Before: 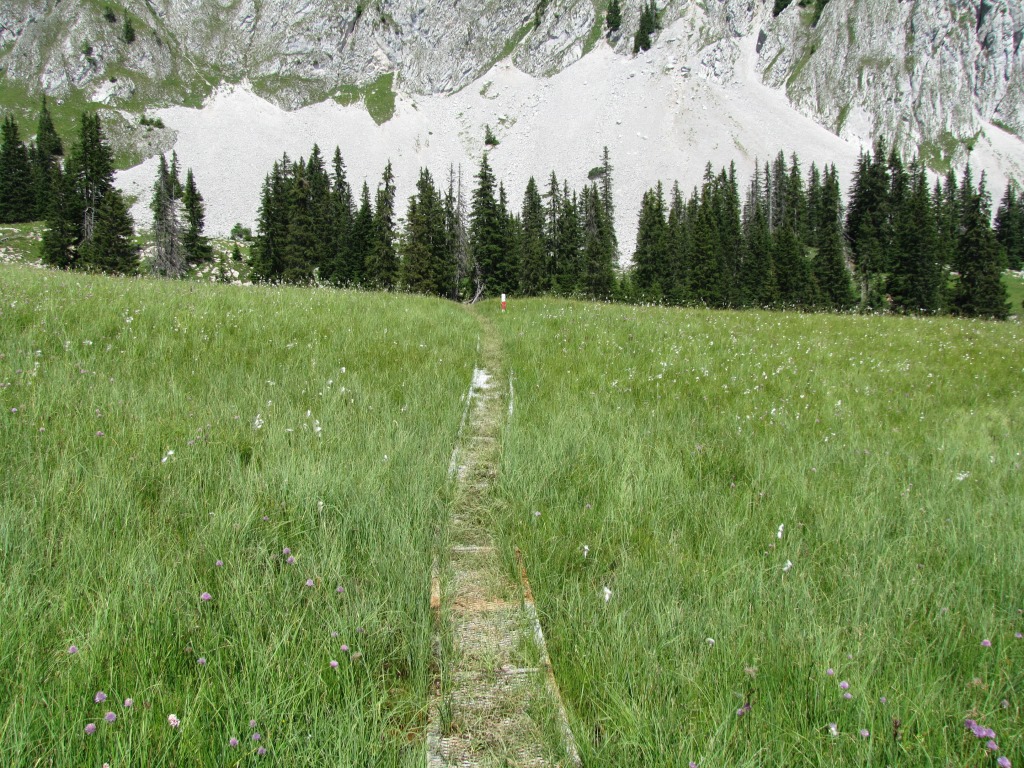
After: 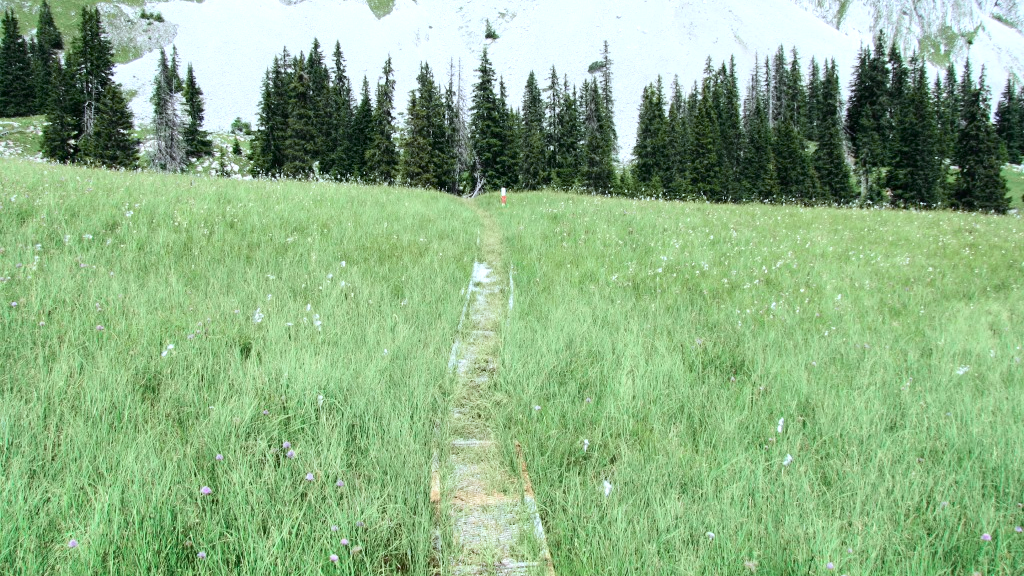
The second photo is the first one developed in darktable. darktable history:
color calibration: x 0.372, y 0.386, temperature 4283.97 K
crop: top 13.819%, bottom 11.169%
exposure: black level correction 0.001, exposure 0.5 EV, compensate exposure bias true, compensate highlight preservation false
tone curve: curves: ch0 [(0, 0) (0.078, 0.052) (0.236, 0.22) (0.427, 0.472) (0.508, 0.586) (0.654, 0.742) (0.793, 0.851) (0.994, 0.974)]; ch1 [(0, 0) (0.161, 0.092) (0.35, 0.33) (0.392, 0.392) (0.456, 0.456) (0.505, 0.502) (0.537, 0.518) (0.553, 0.534) (0.602, 0.579) (0.718, 0.718) (1, 1)]; ch2 [(0, 0) (0.346, 0.362) (0.411, 0.412) (0.502, 0.502) (0.531, 0.521) (0.586, 0.59) (0.621, 0.604) (1, 1)], color space Lab, independent channels, preserve colors none
